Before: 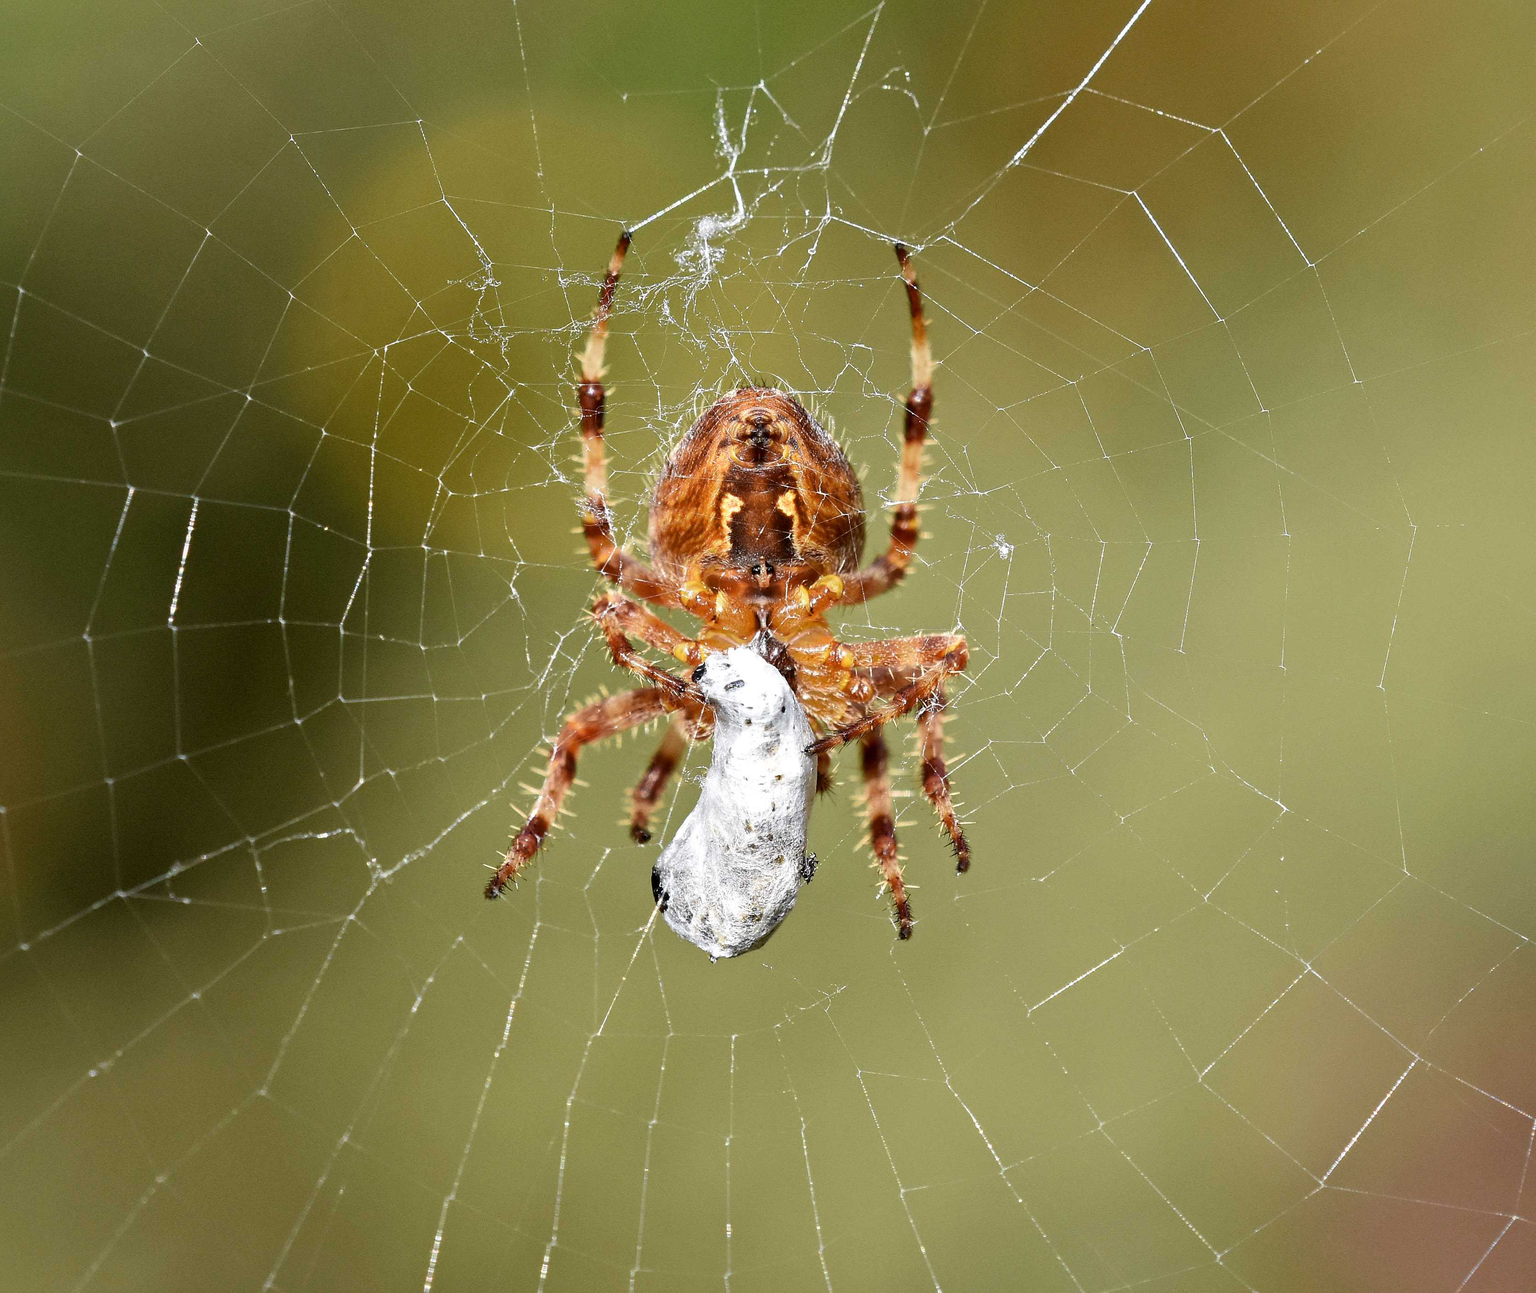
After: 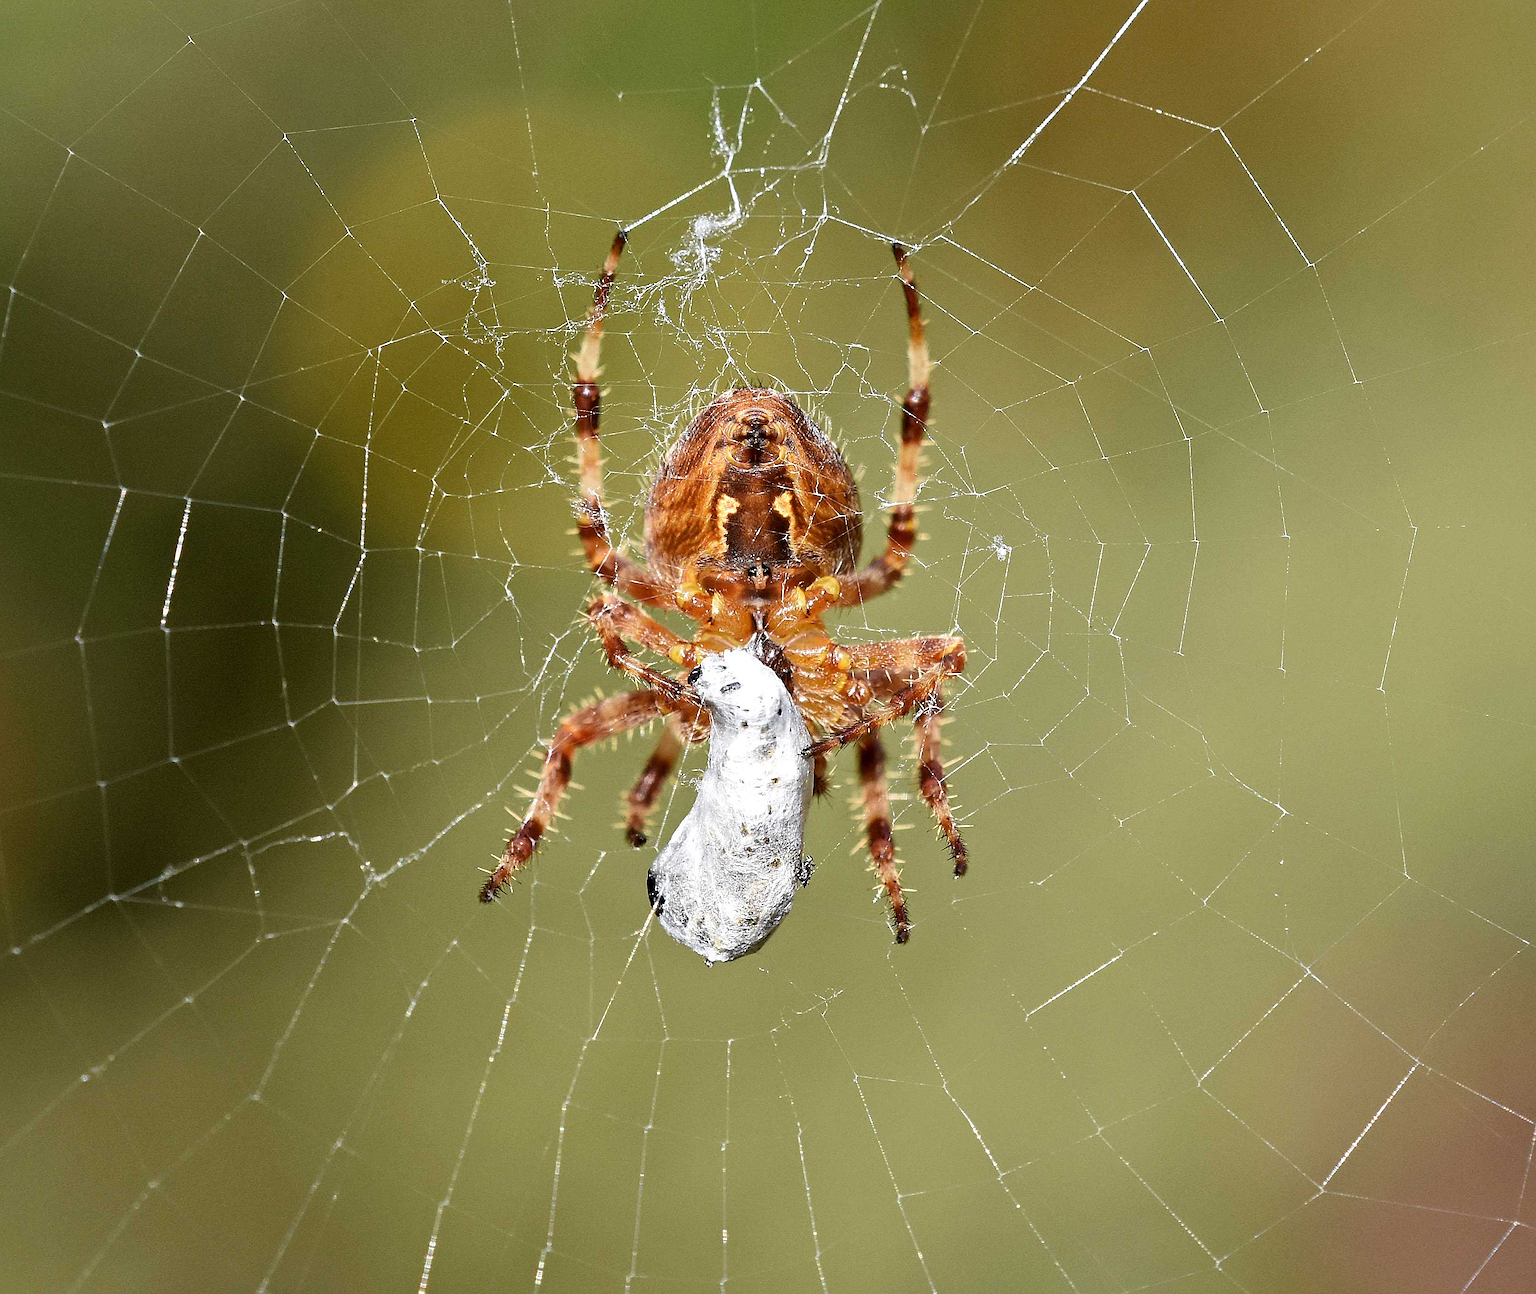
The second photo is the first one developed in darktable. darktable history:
grain: coarseness 0.09 ISO, strength 10%
sharpen: on, module defaults
crop and rotate: left 0.614%, top 0.179%, bottom 0.309%
